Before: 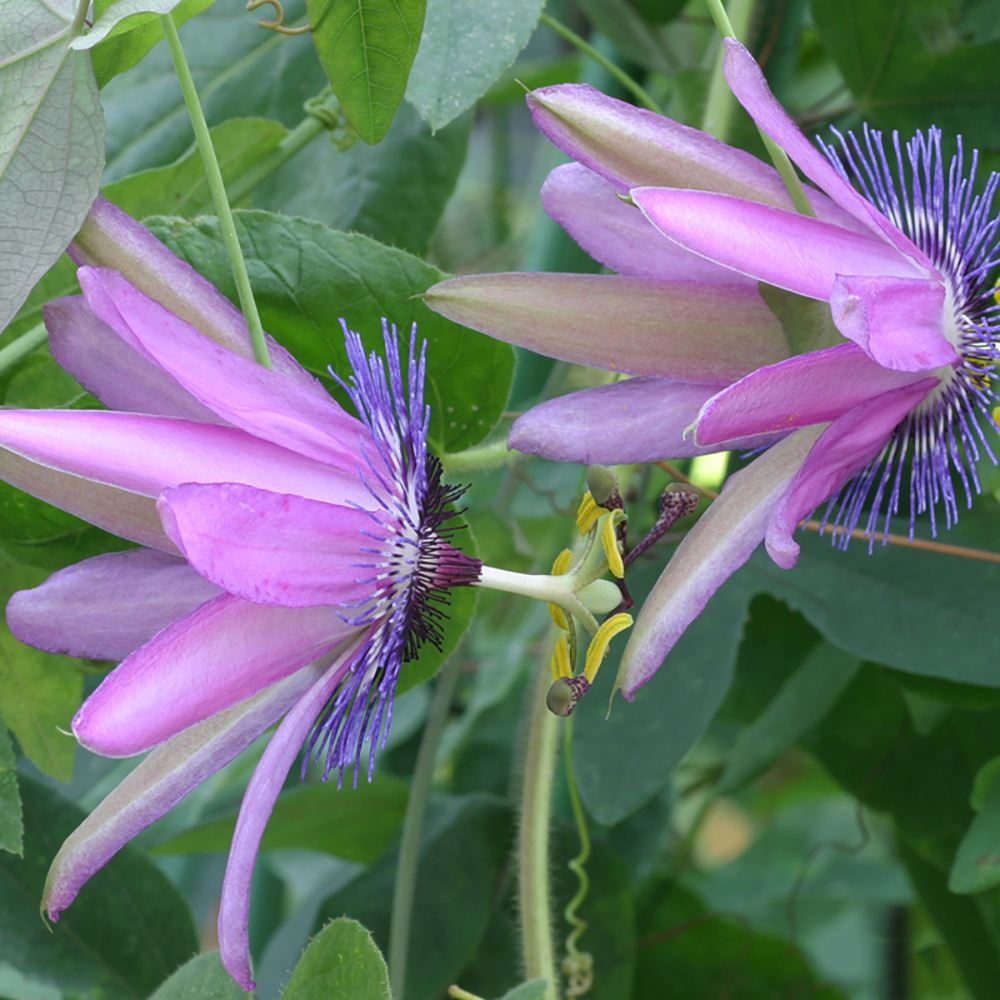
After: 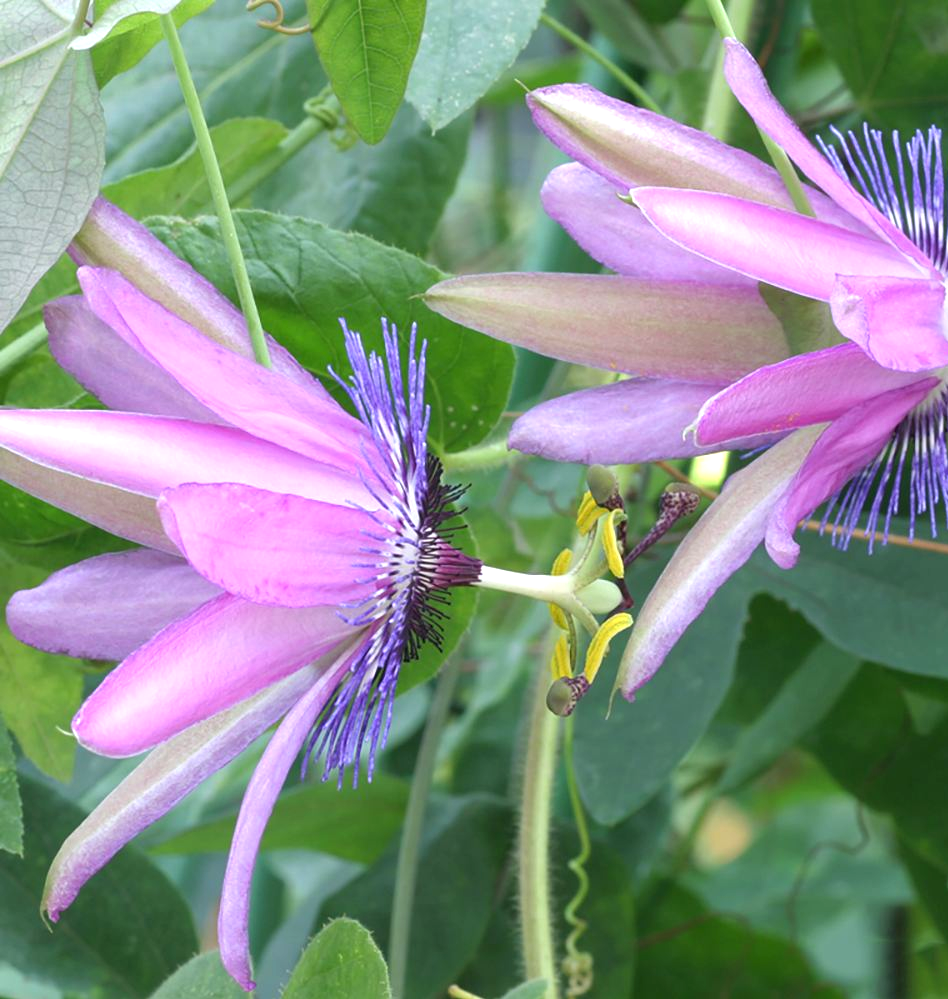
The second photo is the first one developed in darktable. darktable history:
crop and rotate: right 5.167%
exposure: black level correction 0, exposure 0.6 EV, compensate exposure bias true, compensate highlight preservation false
